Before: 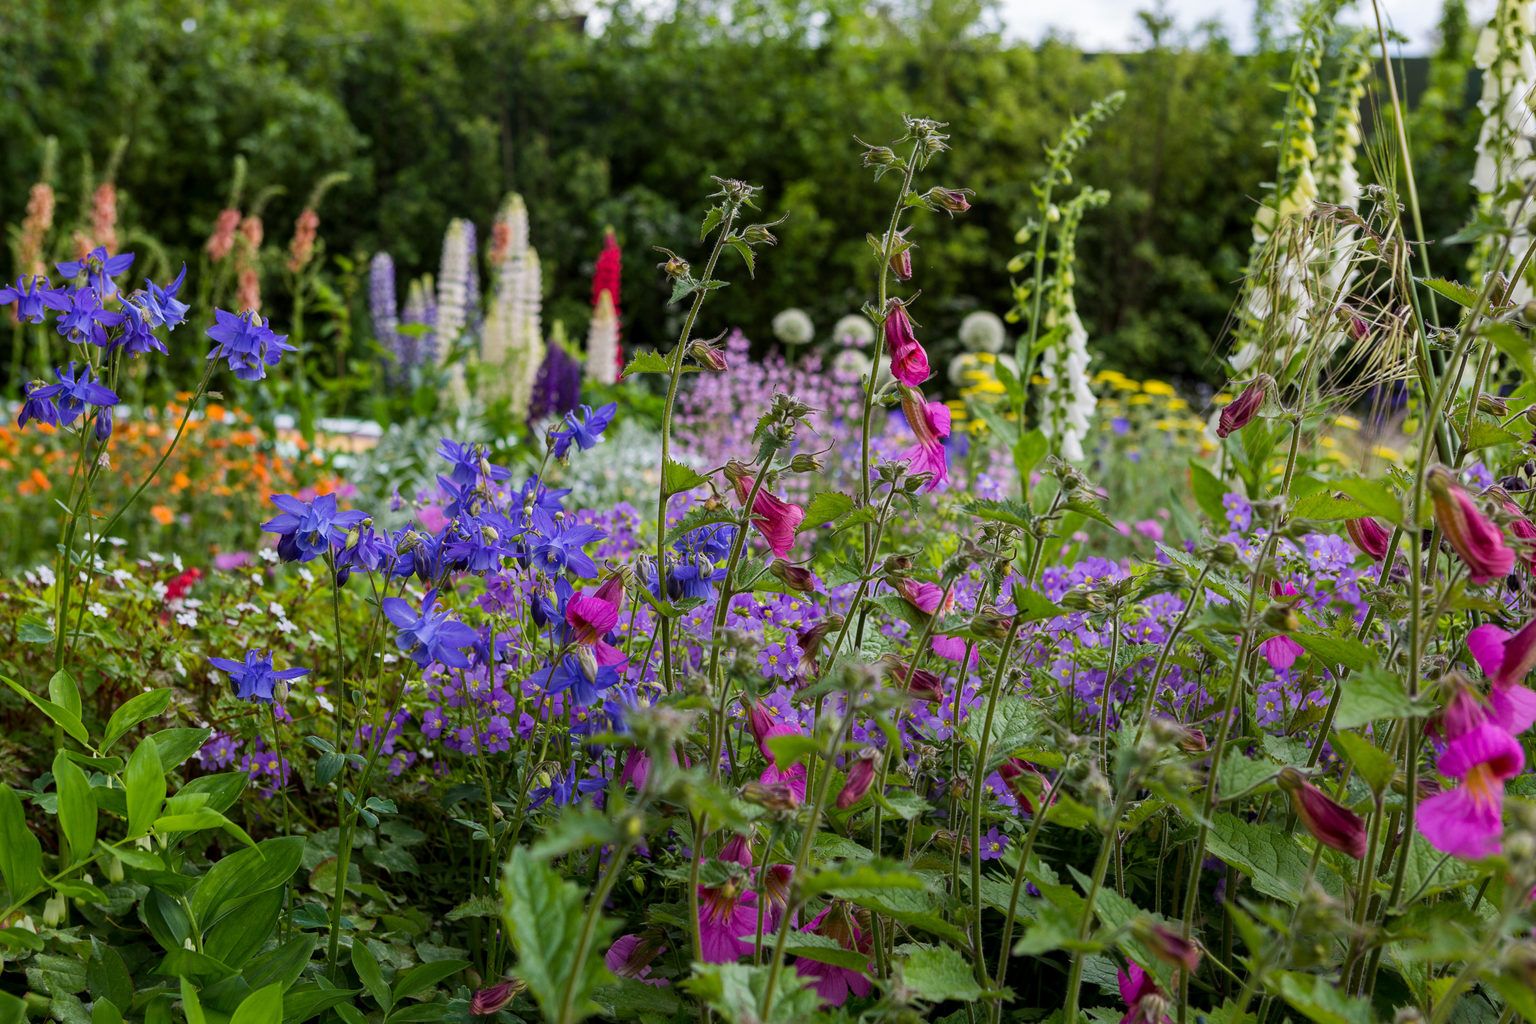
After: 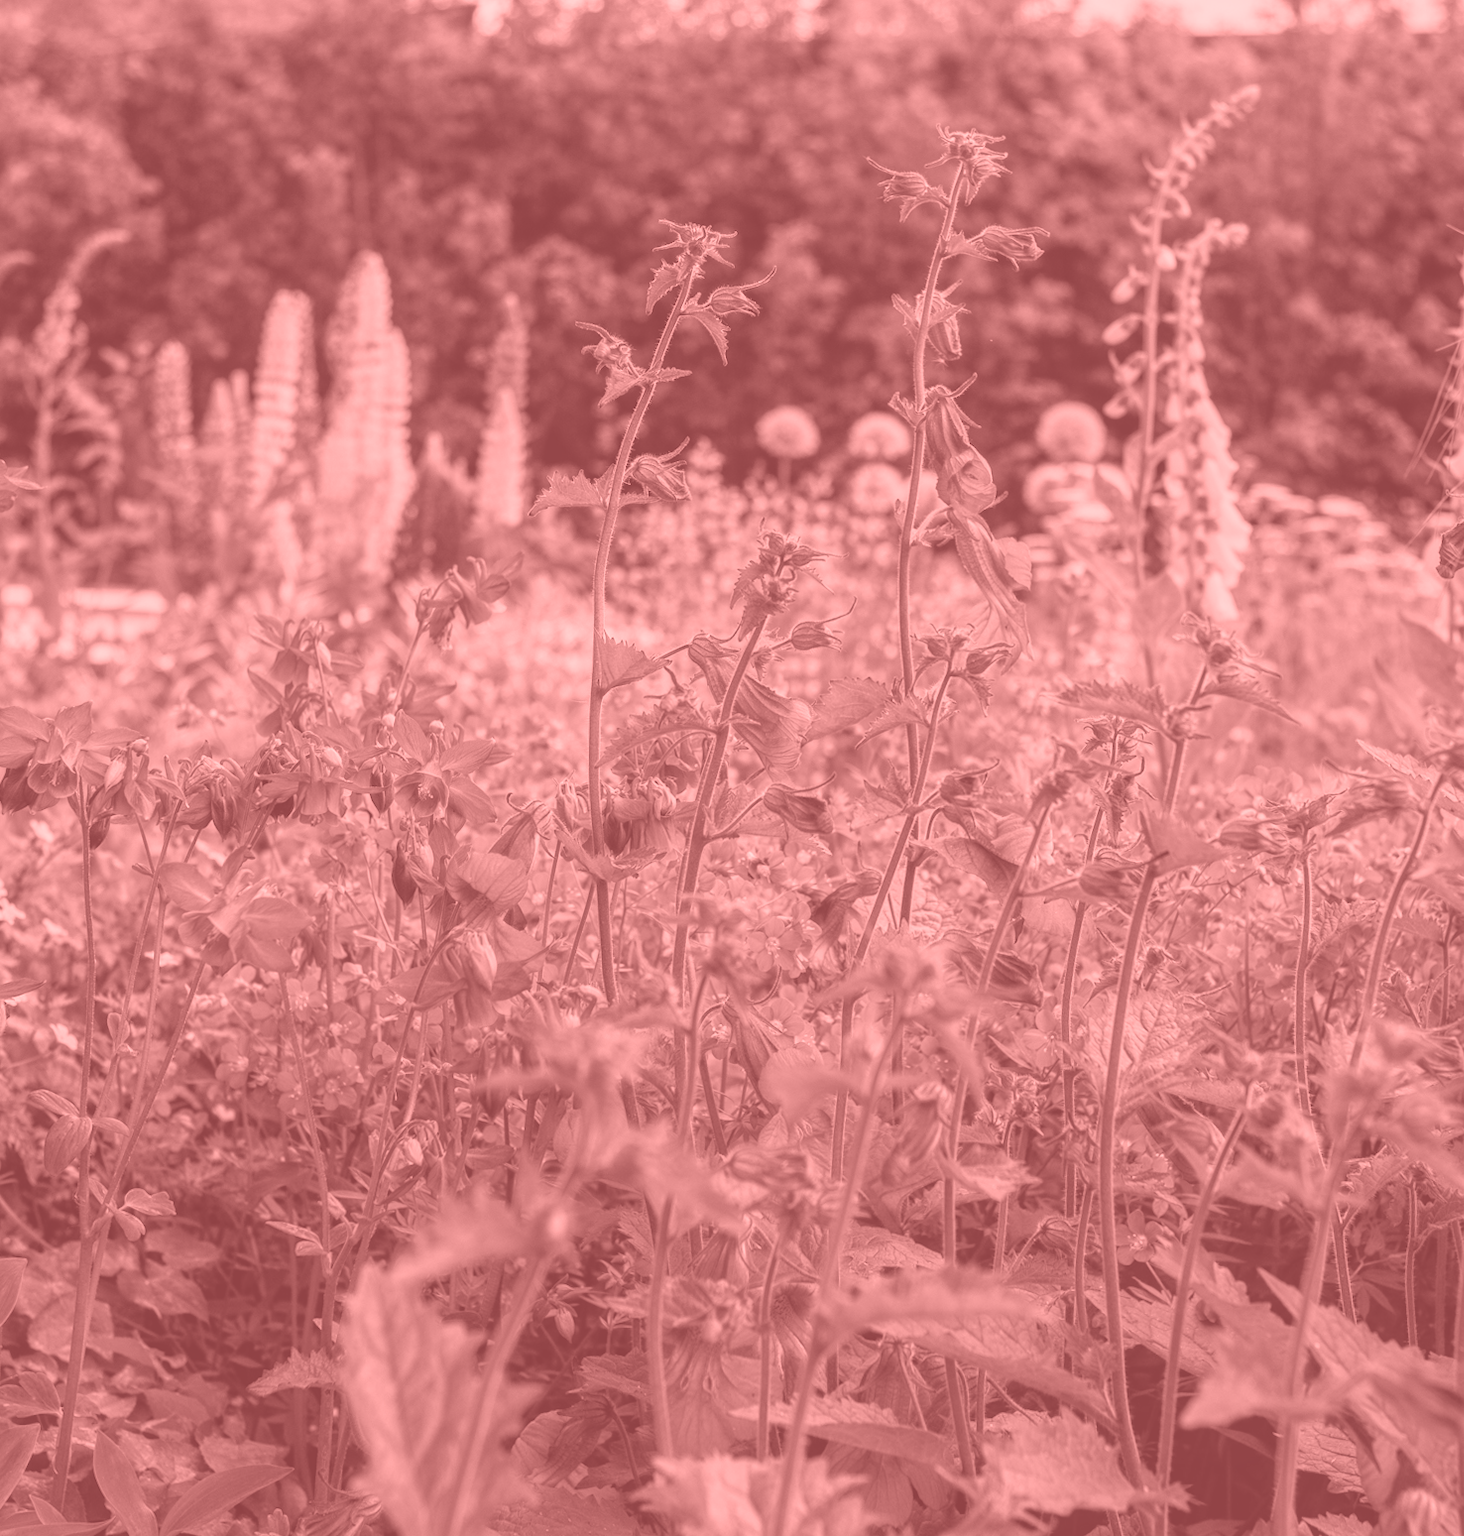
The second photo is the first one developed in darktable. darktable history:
local contrast: detail 130%
crop: left 16.899%, right 16.556%
white balance: red 1.188, blue 1.11
colorize: saturation 51%, source mix 50.67%, lightness 50.67%
rotate and perspective: rotation -1.68°, lens shift (vertical) -0.146, crop left 0.049, crop right 0.912, crop top 0.032, crop bottom 0.96
